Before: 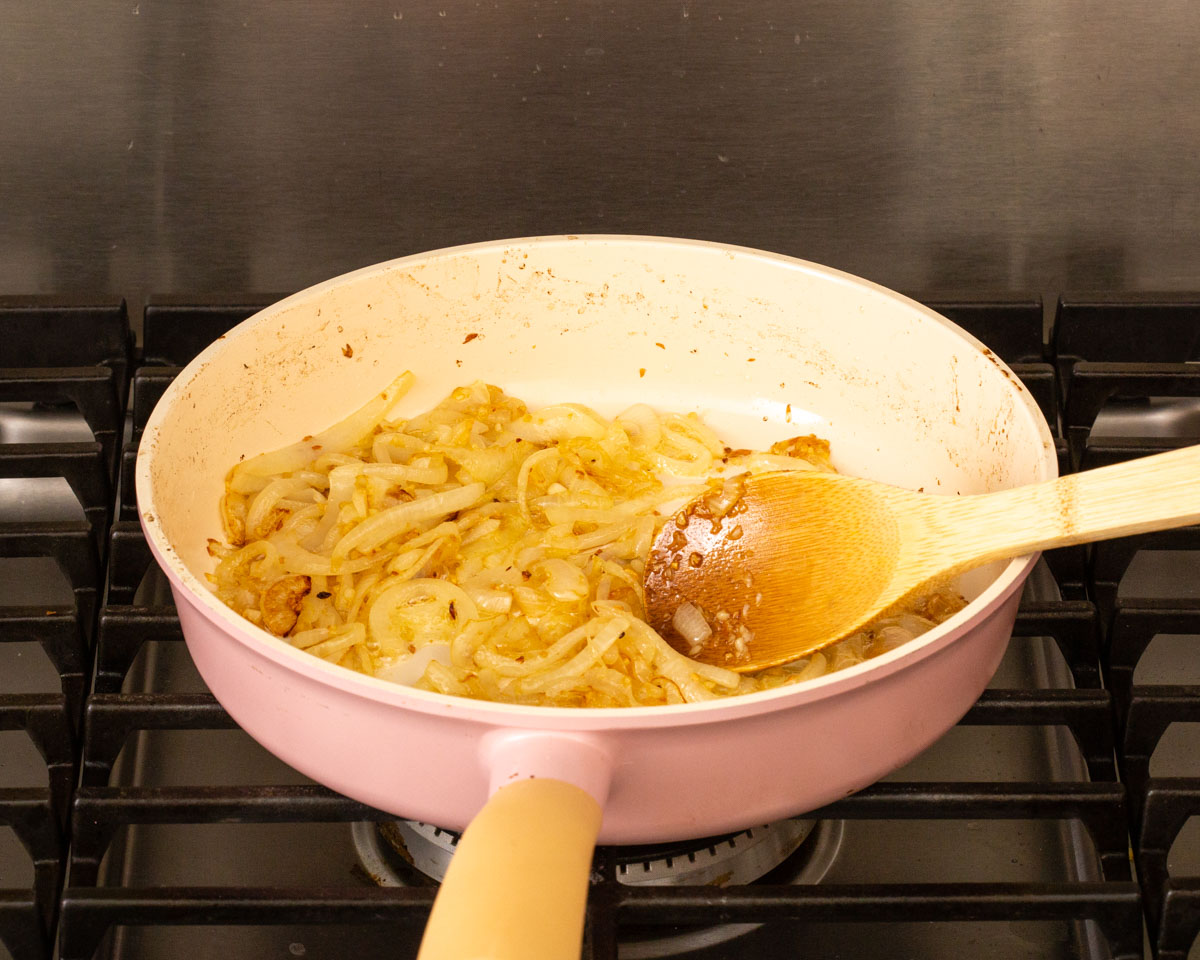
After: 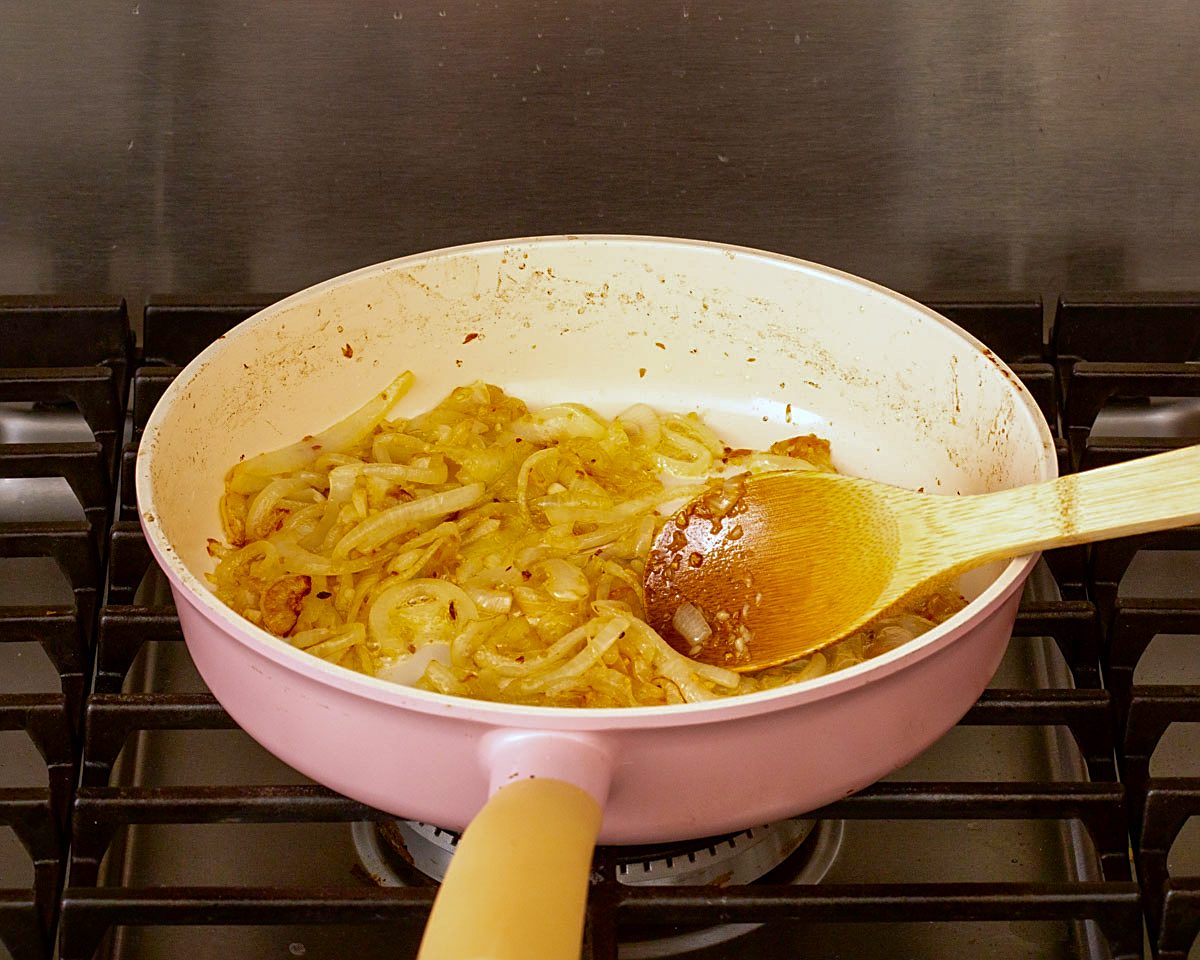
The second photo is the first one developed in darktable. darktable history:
contrast brightness saturation: contrast 0.07, brightness -0.14, saturation 0.11
white balance: red 0.954, blue 1.079
sharpen: on, module defaults
shadows and highlights: on, module defaults
